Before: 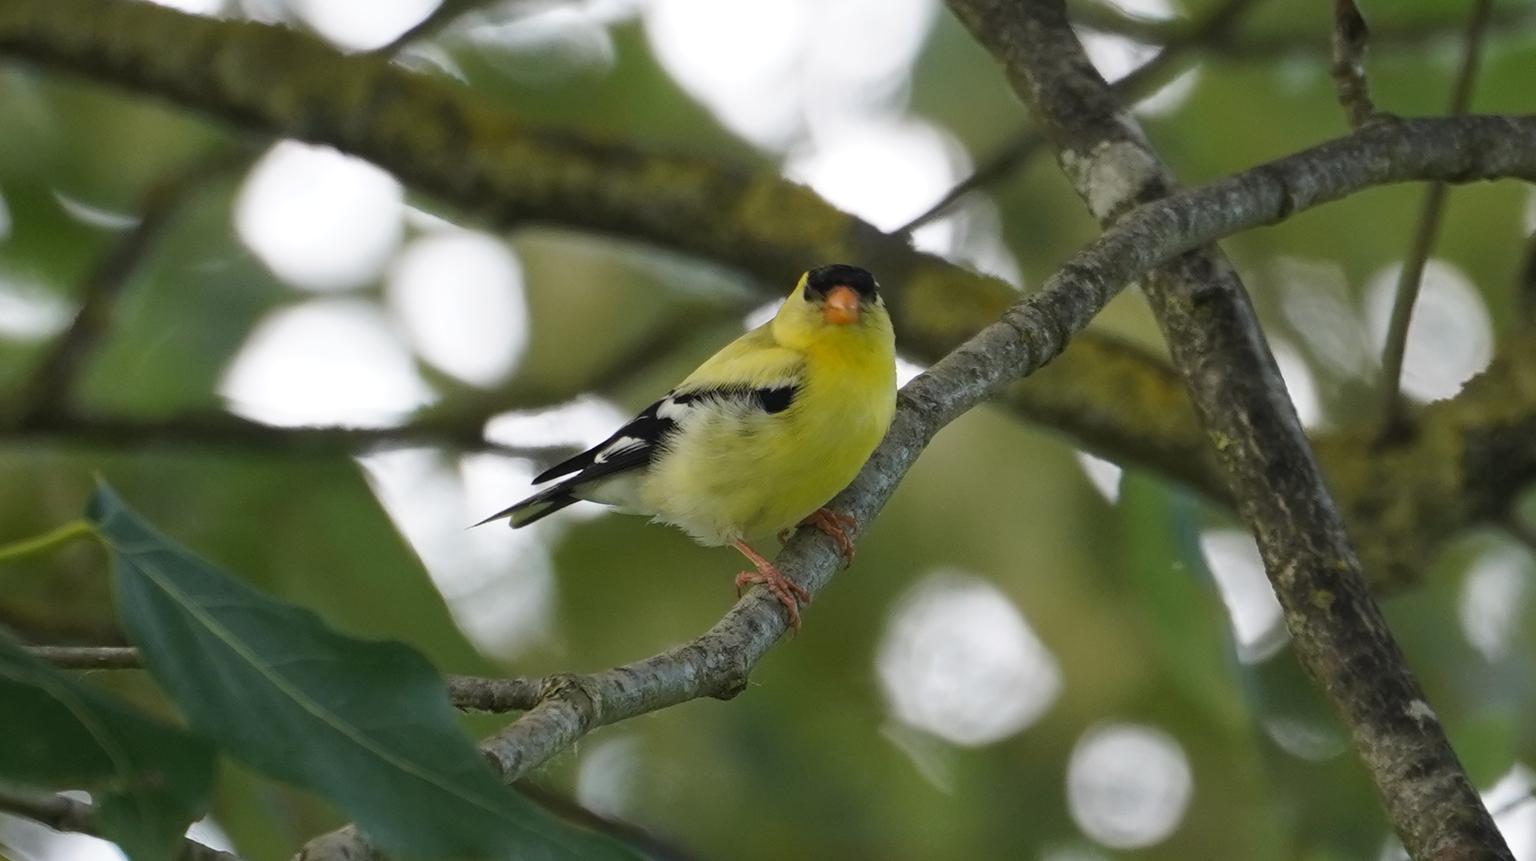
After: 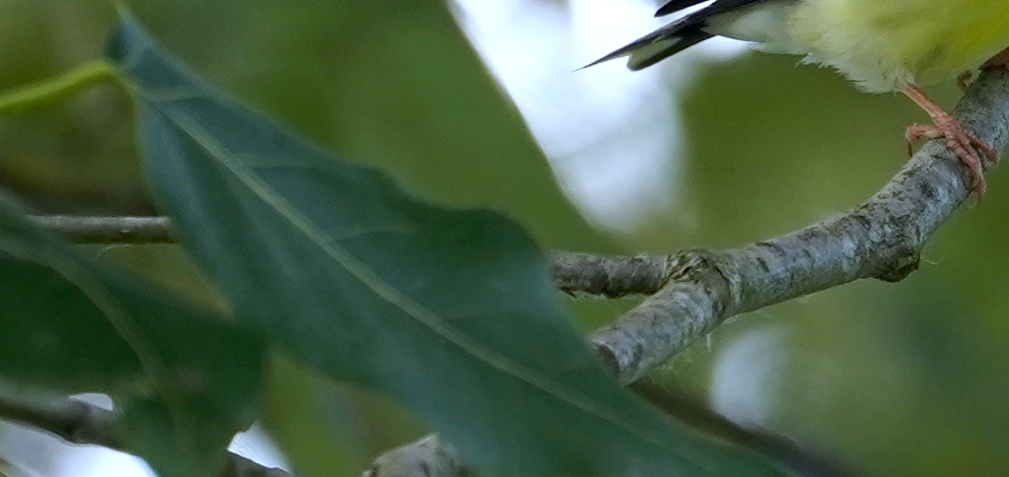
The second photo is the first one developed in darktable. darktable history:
white balance: red 0.926, green 1.003, blue 1.133
exposure: black level correction 0.005, exposure 0.286 EV, compensate highlight preservation false
crop and rotate: top 54.778%, right 46.61%, bottom 0.159%
